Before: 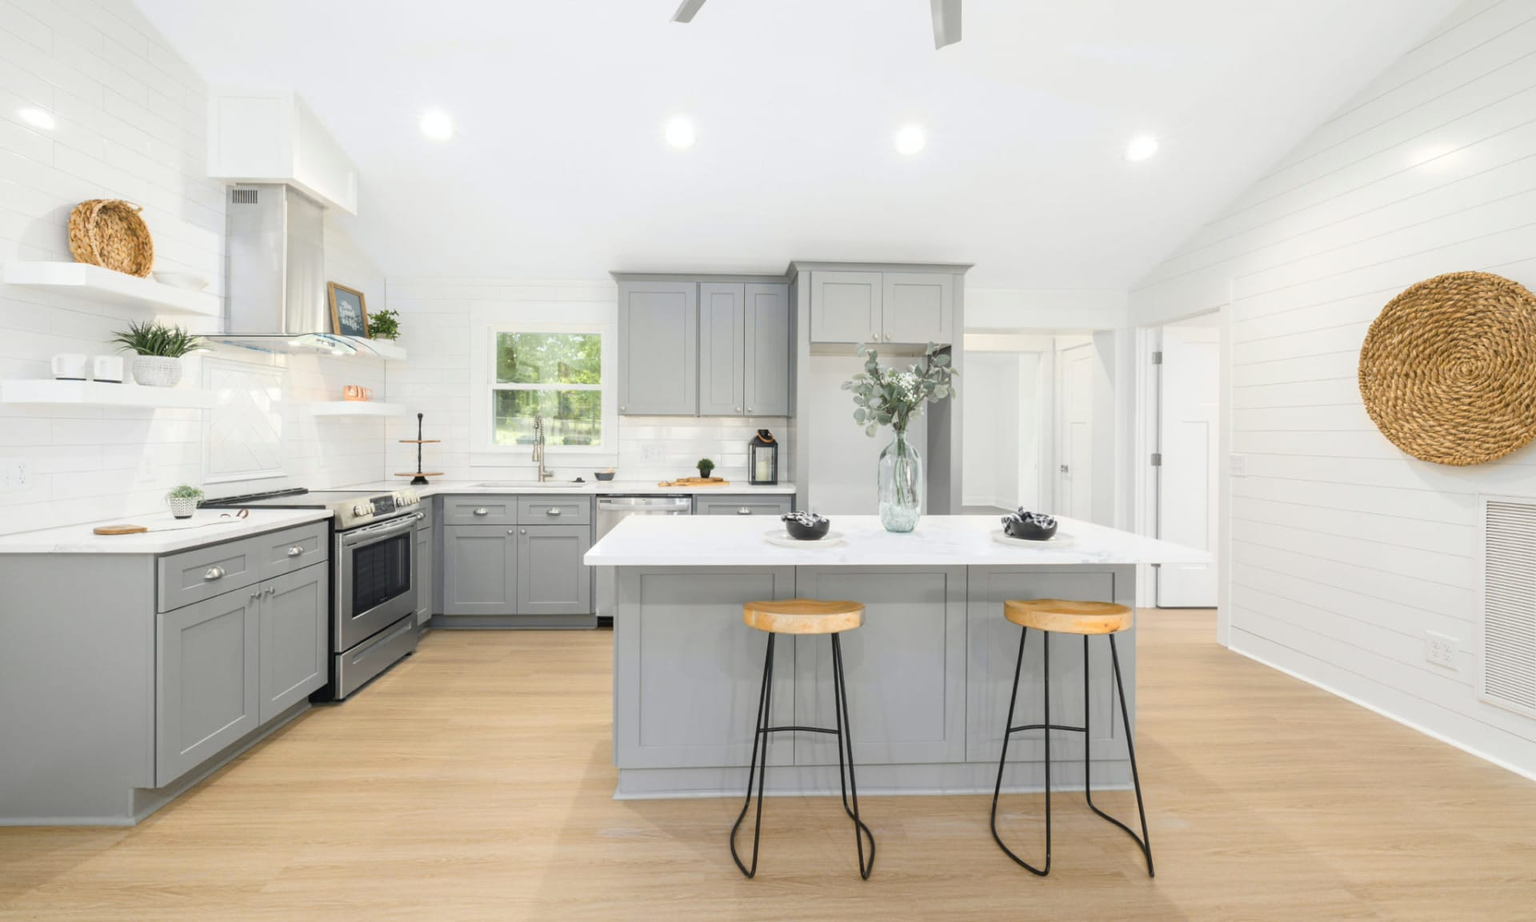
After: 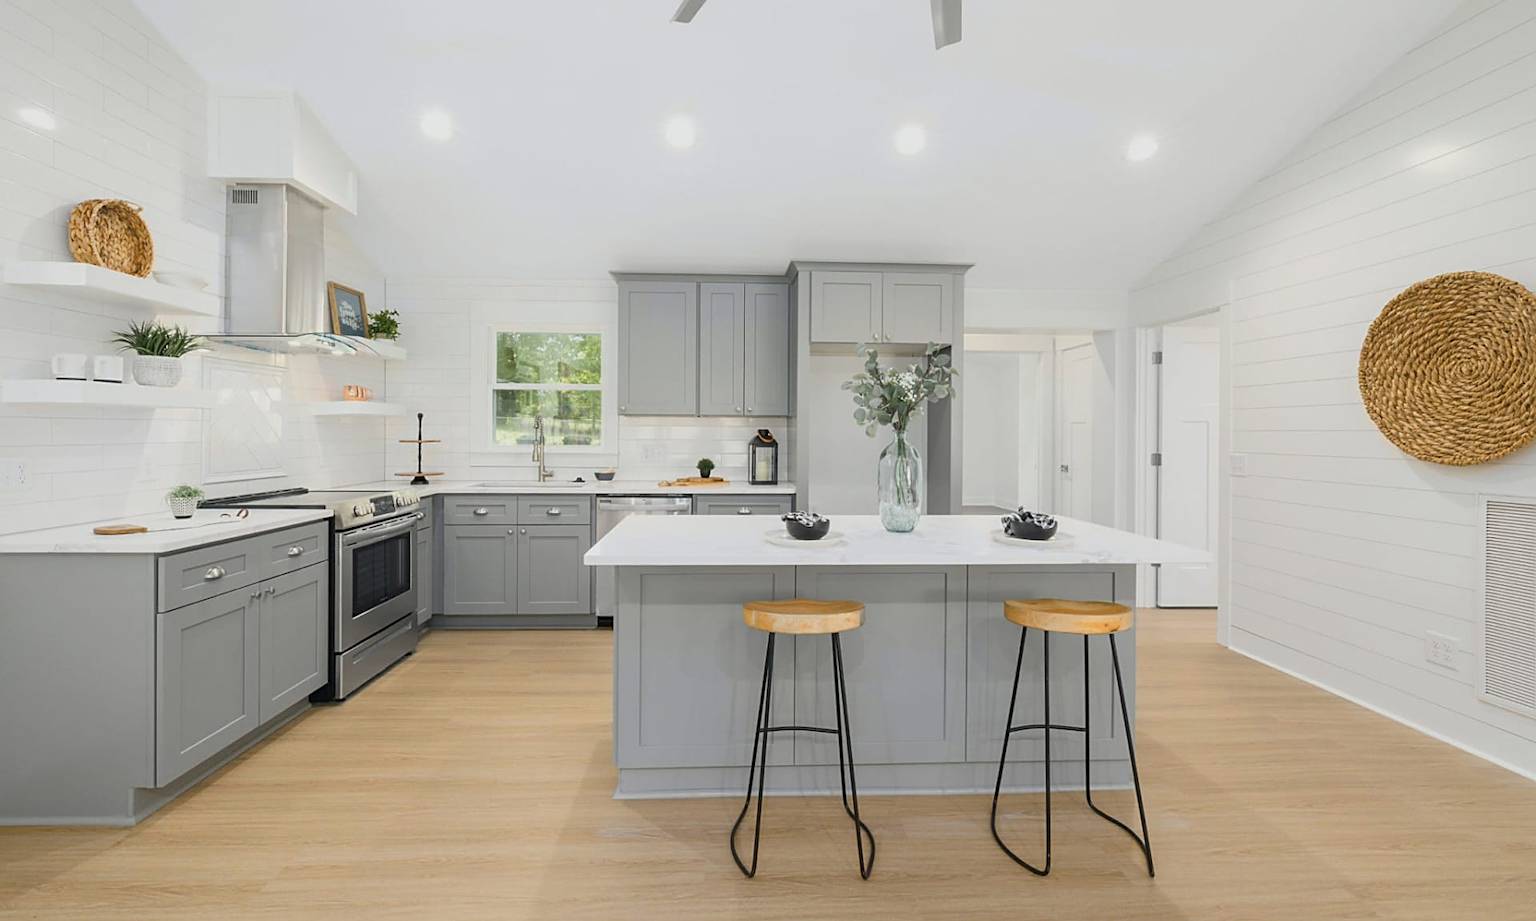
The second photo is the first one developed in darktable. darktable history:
shadows and highlights: radius 120.72, shadows 21.75, white point adjustment -9.69, highlights -15.25, soften with gaussian
sharpen: on, module defaults
